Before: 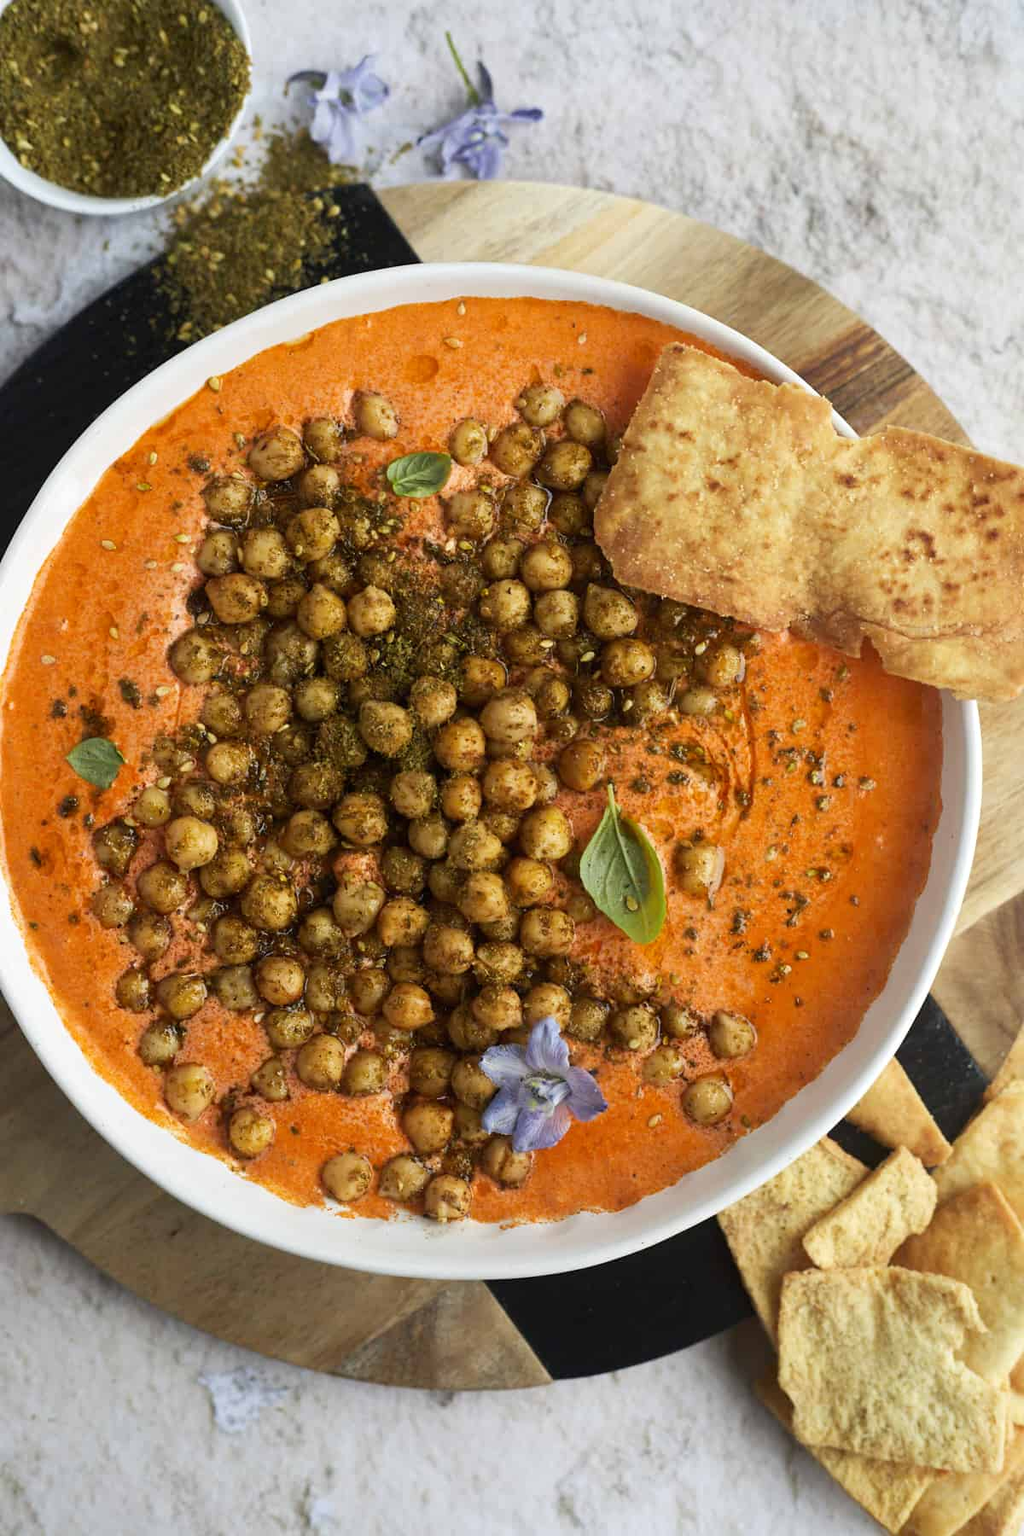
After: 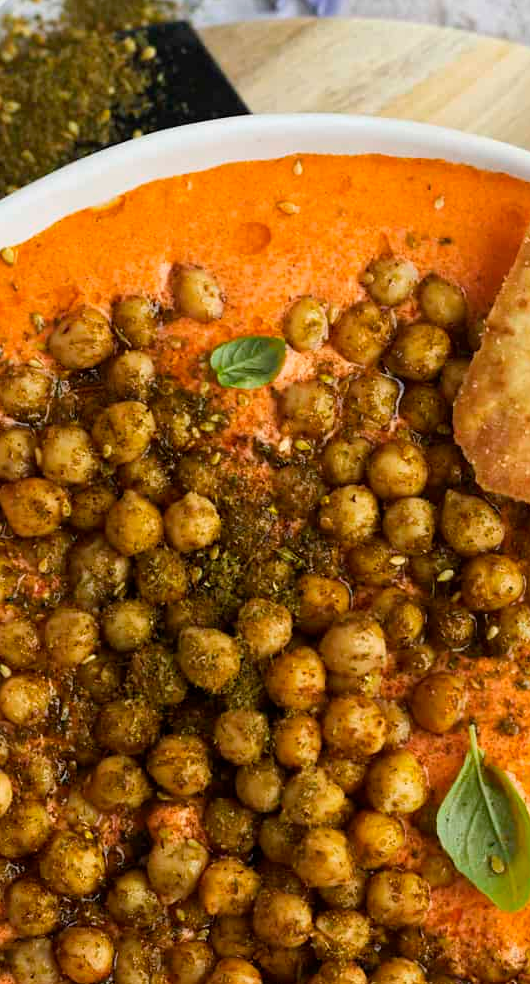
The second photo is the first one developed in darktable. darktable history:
color balance rgb: perceptual saturation grading › global saturation 8.9%
crop: left 20.317%, top 10.816%, right 35.435%, bottom 34.506%
